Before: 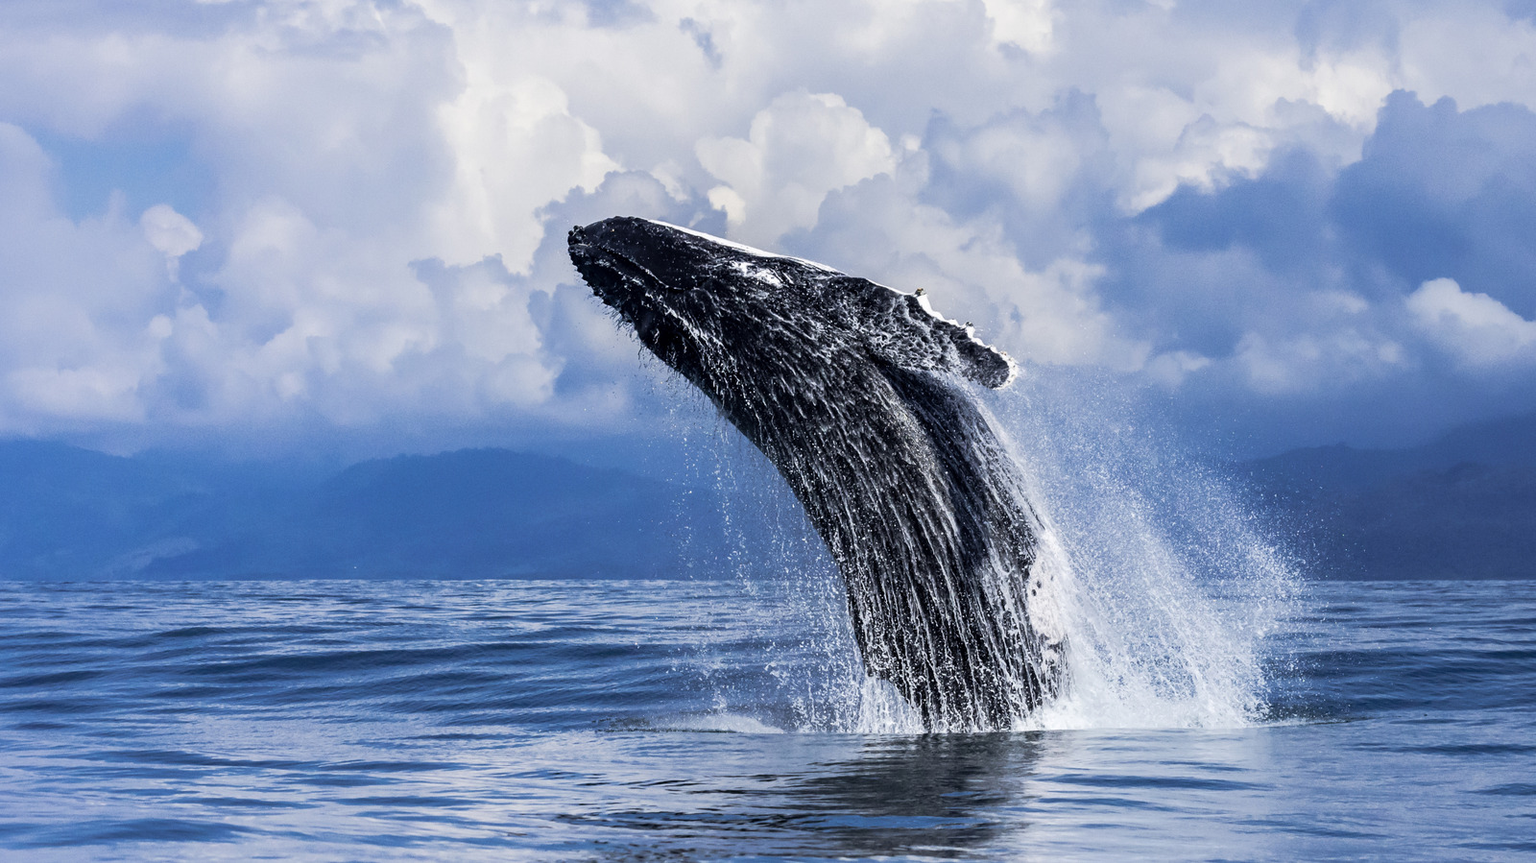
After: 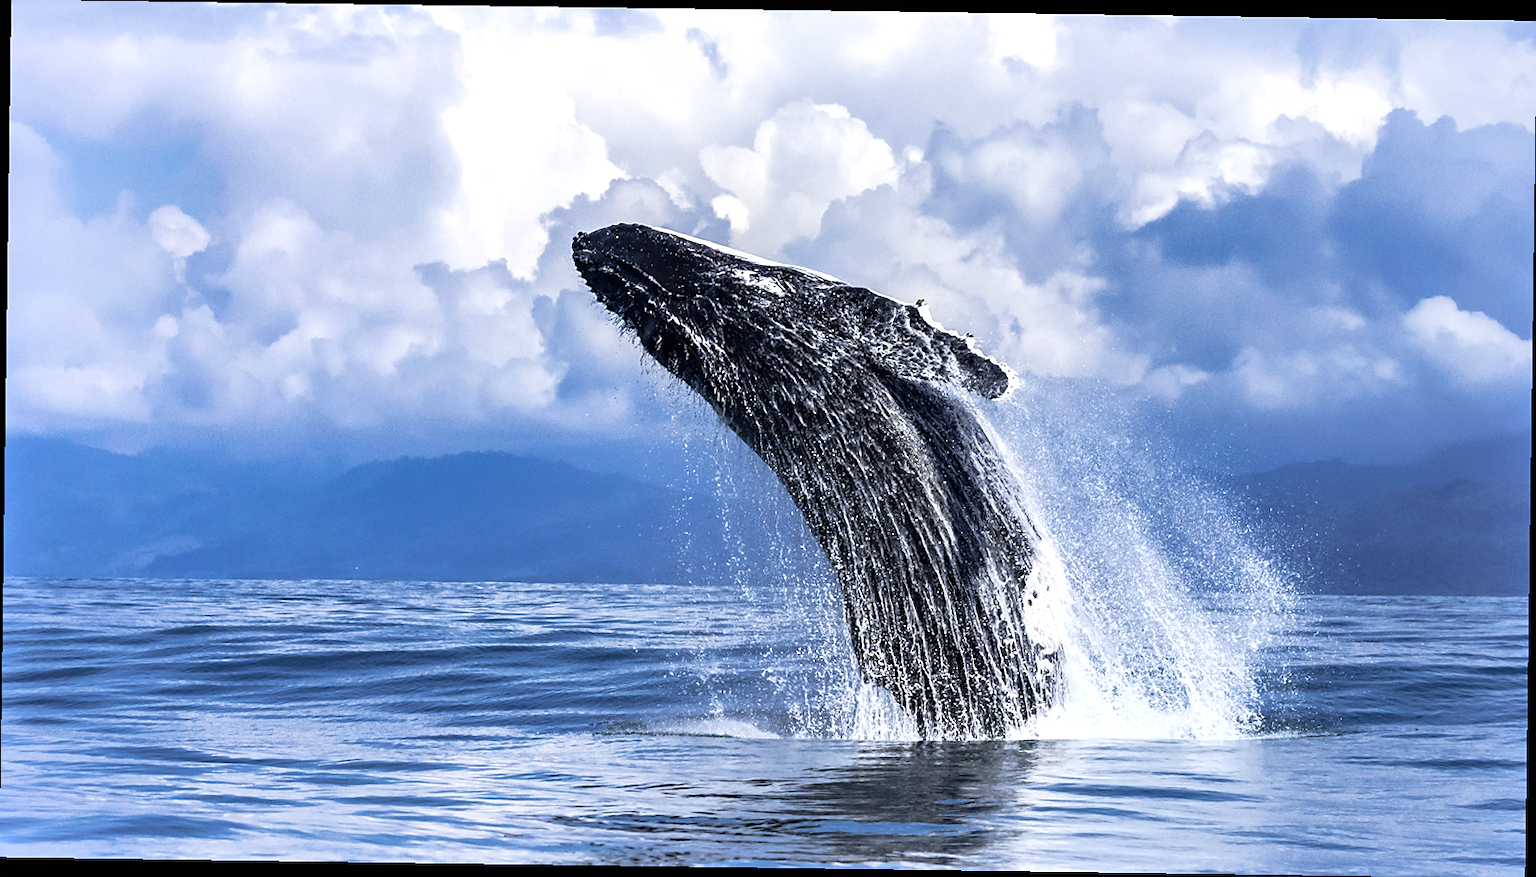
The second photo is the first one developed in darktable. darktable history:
sharpen: radius 1.458, amount 0.398, threshold 1.271
shadows and highlights: white point adjustment 0.05, highlights color adjustment 55.9%, soften with gaussian
rotate and perspective: rotation 0.8°, automatic cropping off
exposure: black level correction 0, exposure 0.5 EV, compensate exposure bias true, compensate highlight preservation false
